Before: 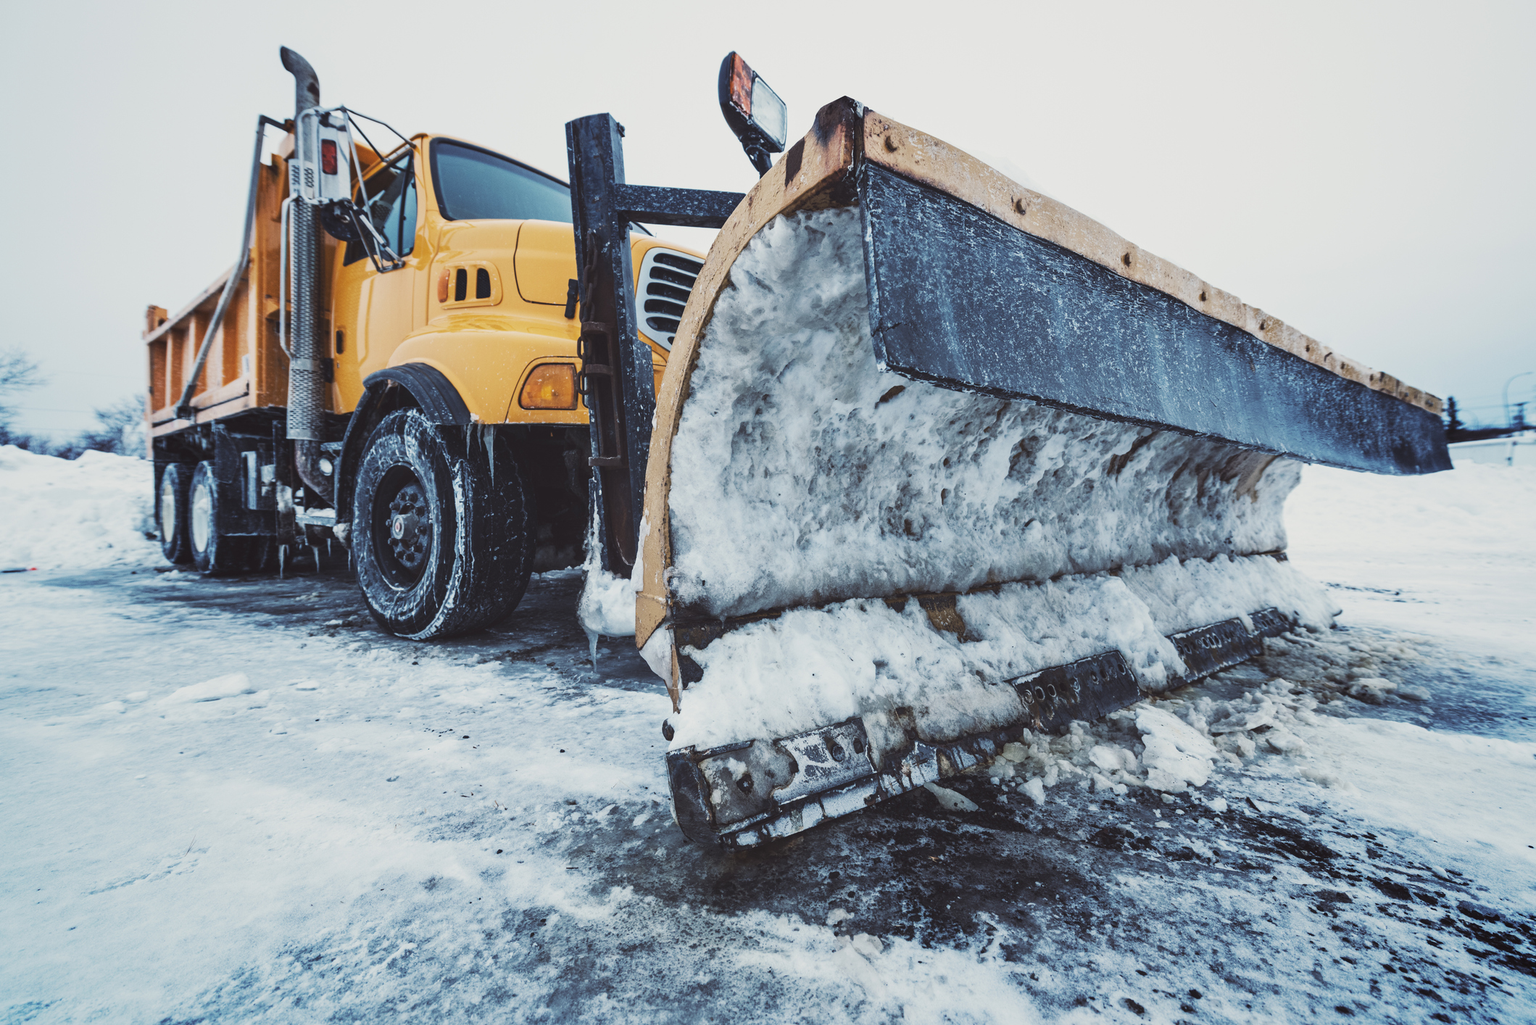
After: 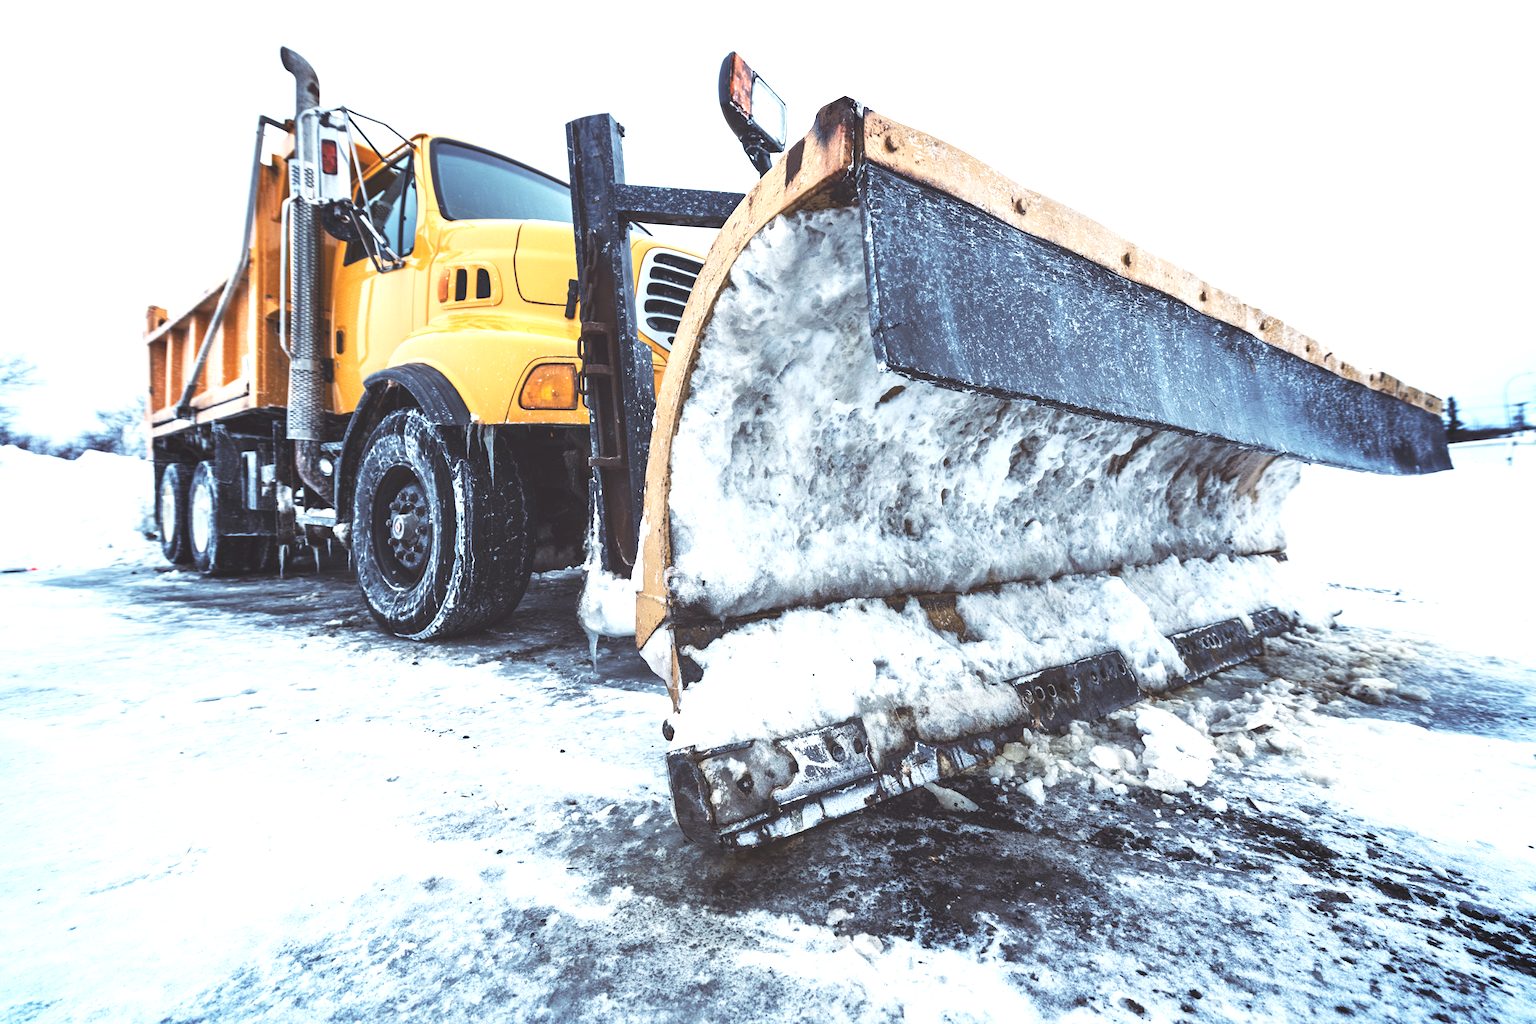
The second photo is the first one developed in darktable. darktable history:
color balance: lift [1, 0.998, 1.001, 1.002], gamma [1, 1.02, 1, 0.98], gain [1, 1.02, 1.003, 0.98]
exposure: black level correction 0, exposure 0.9 EV, compensate highlight preservation false
